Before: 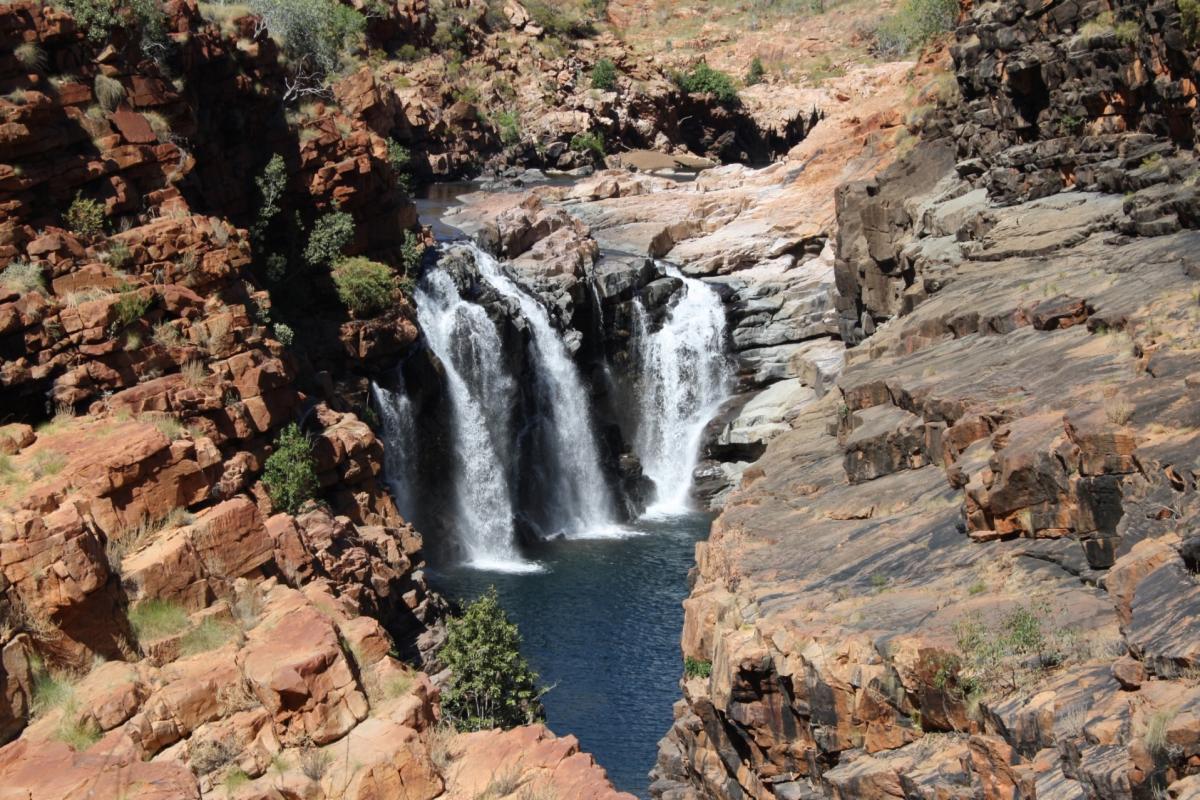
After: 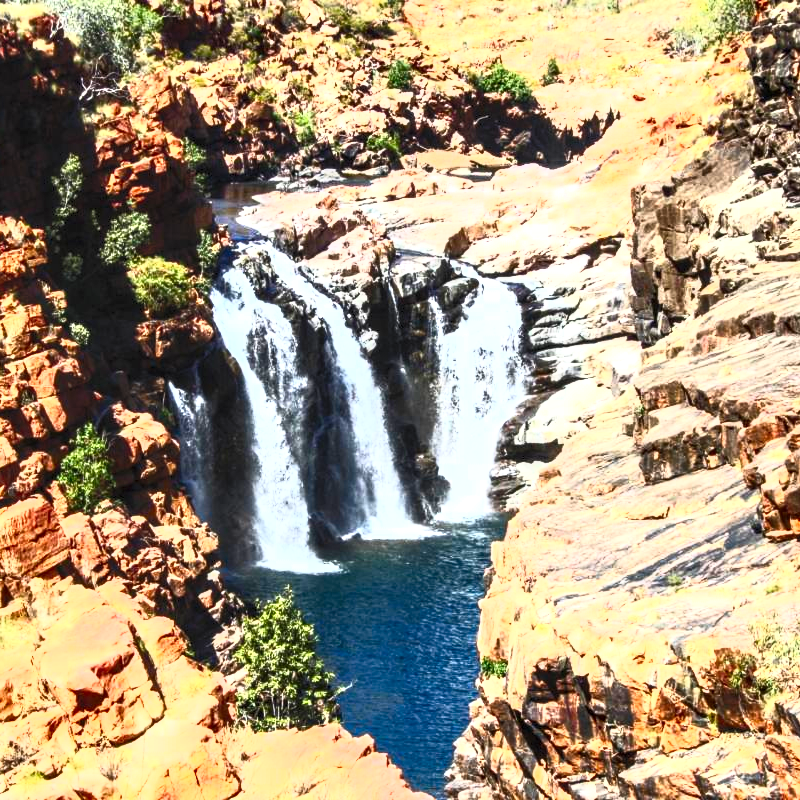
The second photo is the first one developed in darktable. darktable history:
local contrast: detail 156%
contrast brightness saturation: contrast 0.993, brightness 0.997, saturation 0.998
crop: left 17.077%, right 16.176%
